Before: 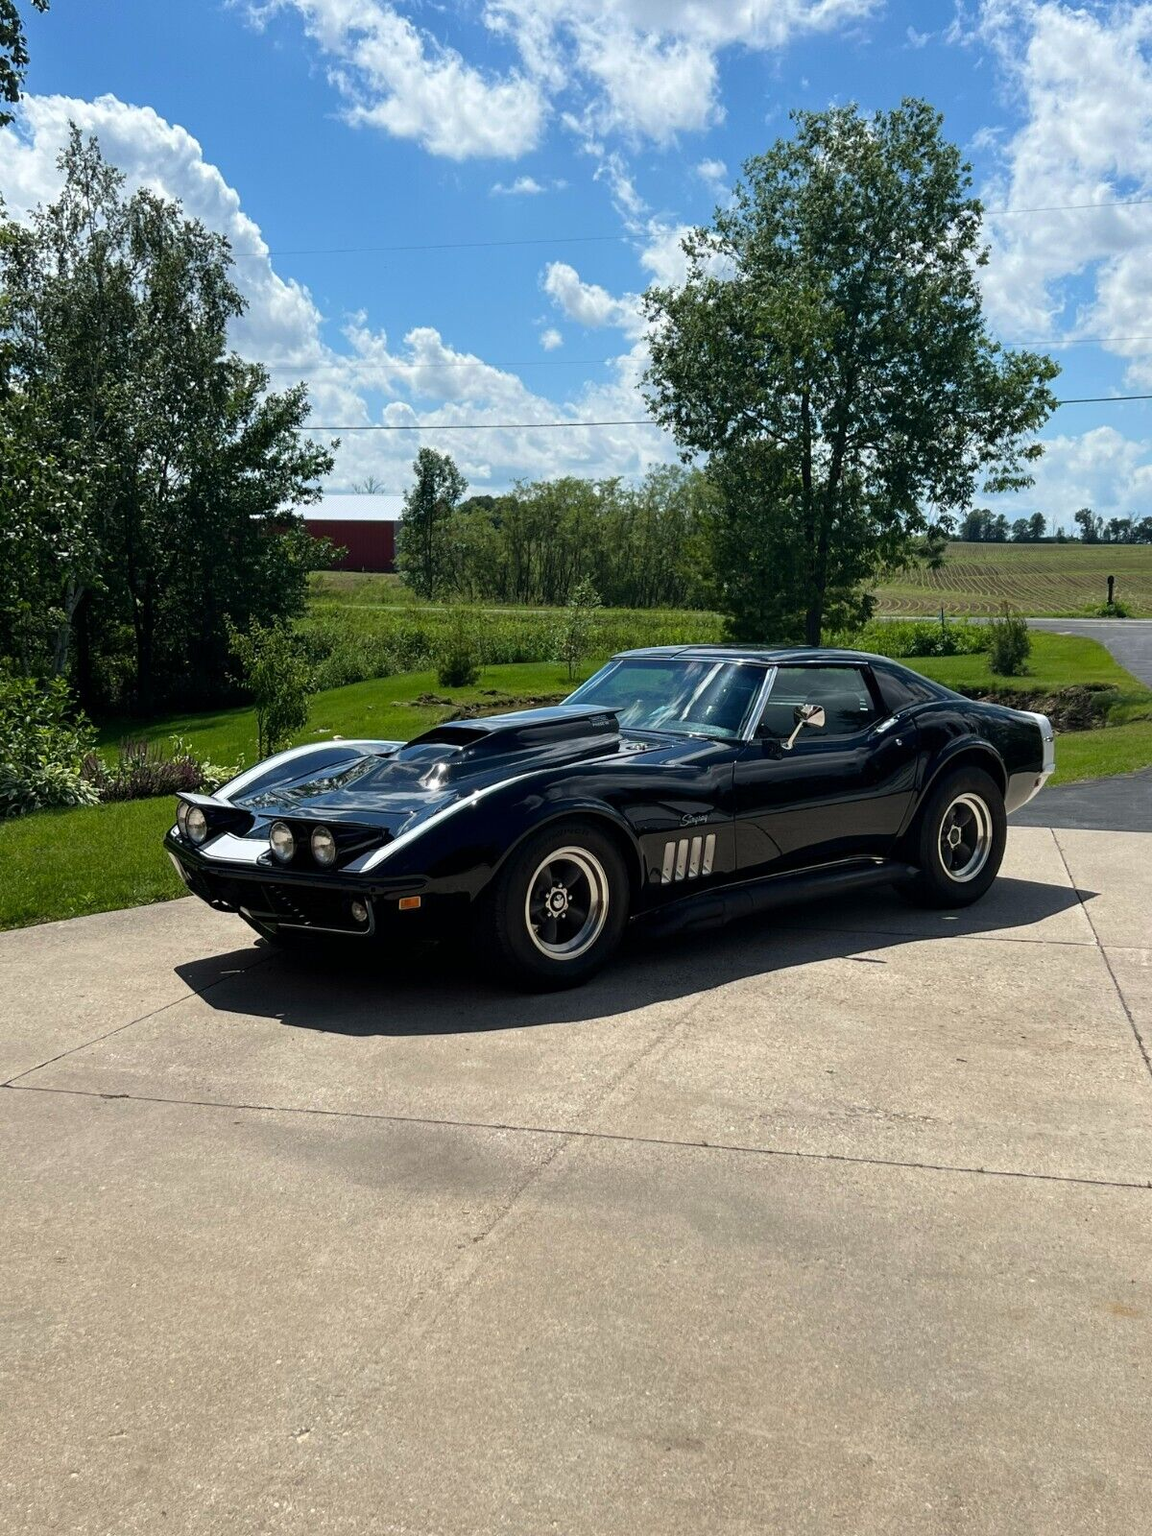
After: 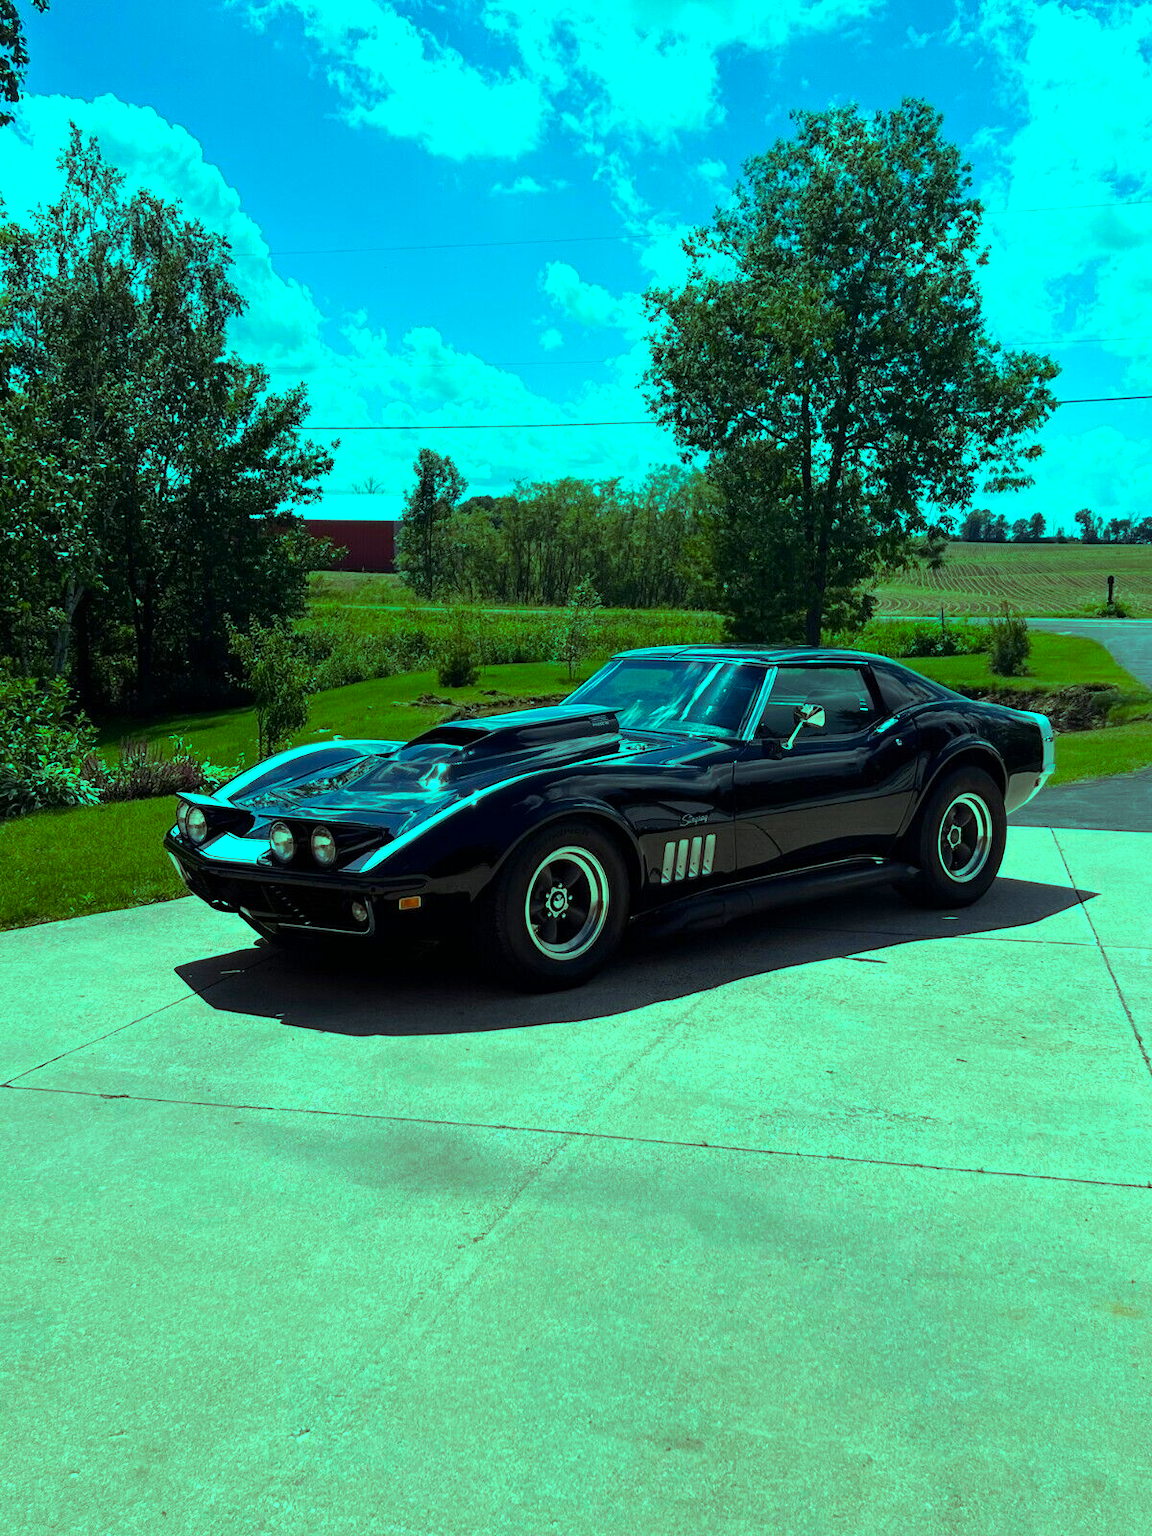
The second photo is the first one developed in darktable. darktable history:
color correction: highlights b* 2.93
color balance rgb: shadows lift › chroma 1.665%, shadows lift › hue 259.03°, highlights gain › luminance 19.837%, highlights gain › chroma 13.052%, highlights gain › hue 170.7°, perceptual saturation grading › global saturation 19.397%
